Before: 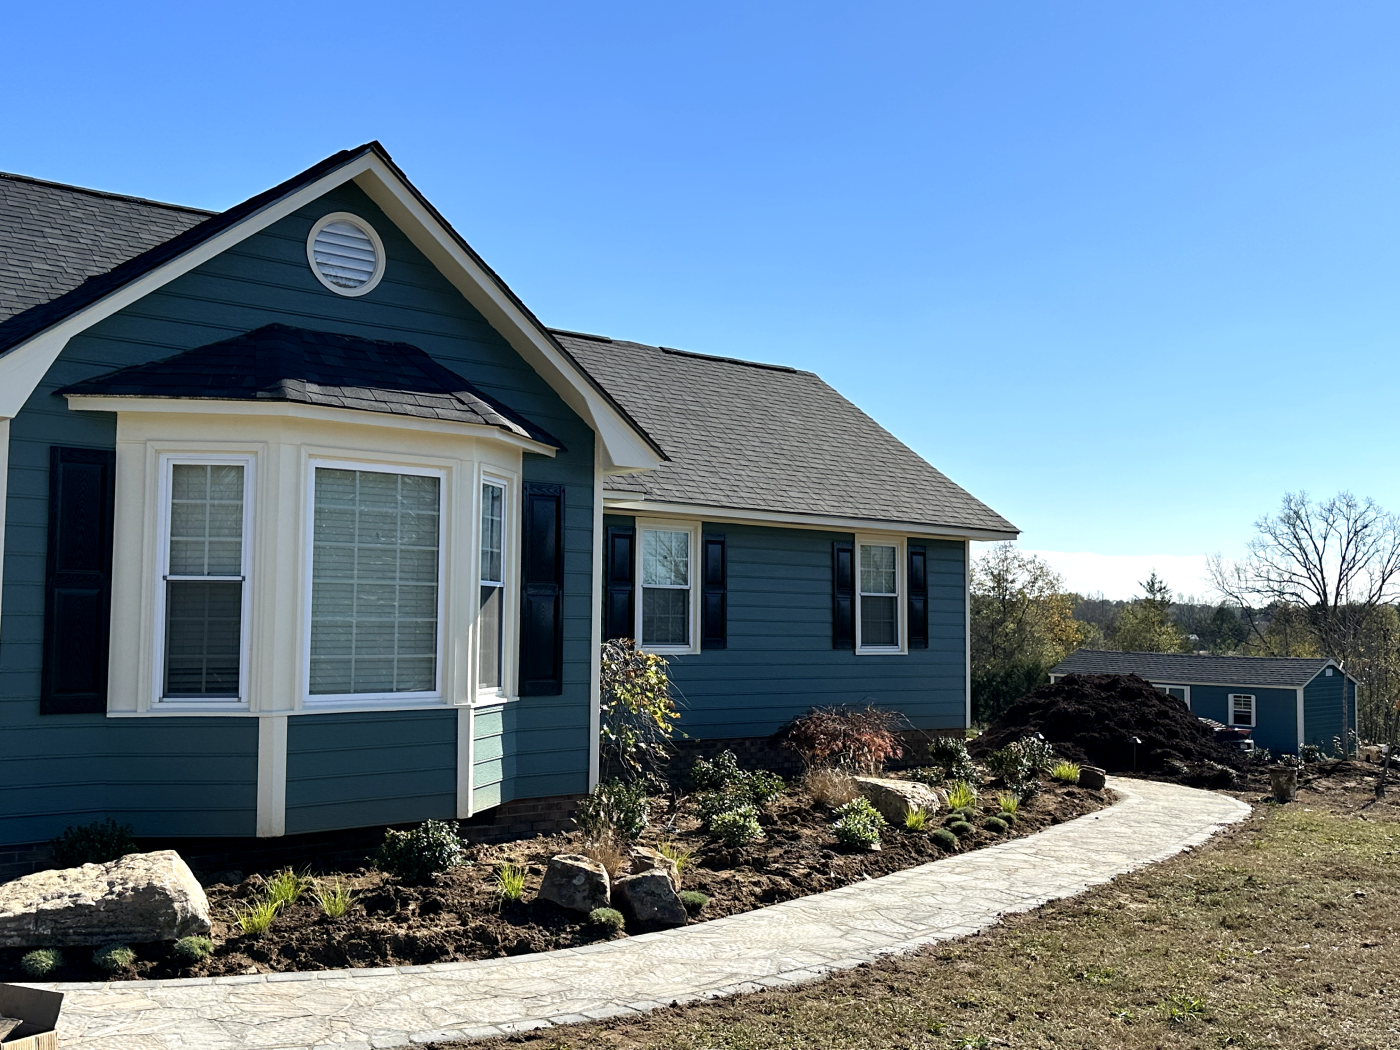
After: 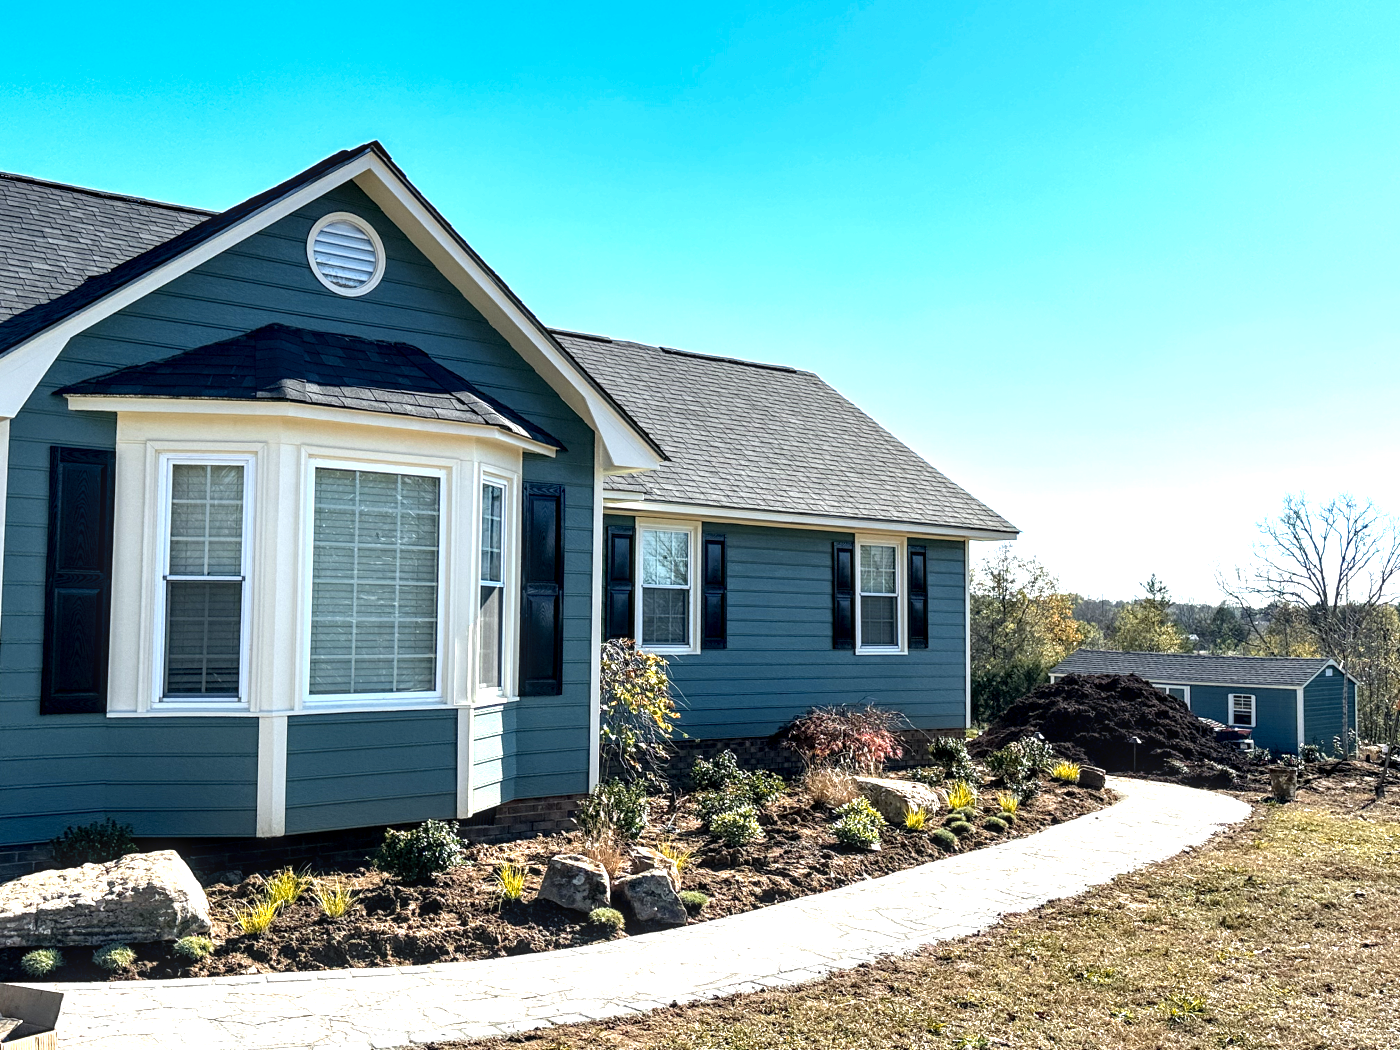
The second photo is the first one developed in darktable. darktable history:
local contrast: highlights 61%, detail 143%, midtone range 0.428
white balance: red 0.988, blue 1.017
exposure: black level correction 0.001, exposure 0.955 EV, compensate exposure bias true, compensate highlight preservation false
color zones: curves: ch1 [(0.235, 0.558) (0.75, 0.5)]; ch2 [(0.25, 0.462) (0.749, 0.457)], mix 40.67%
